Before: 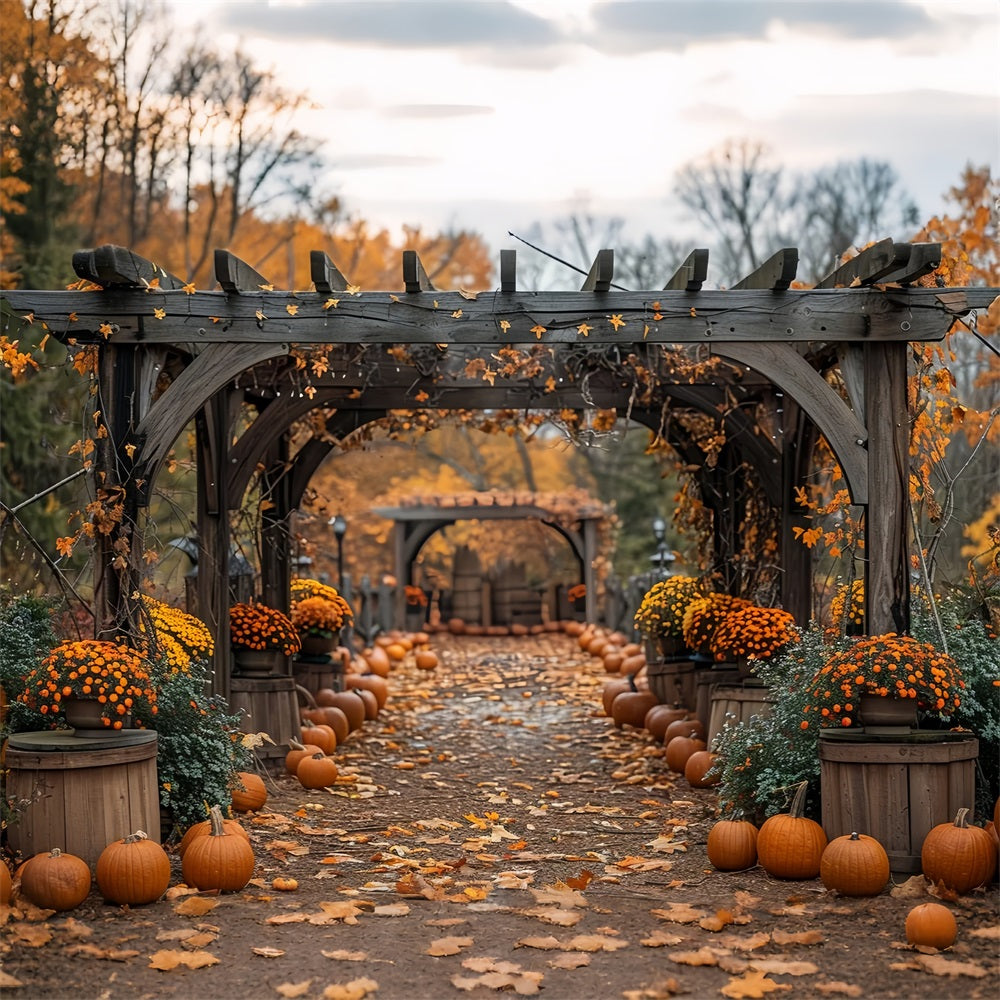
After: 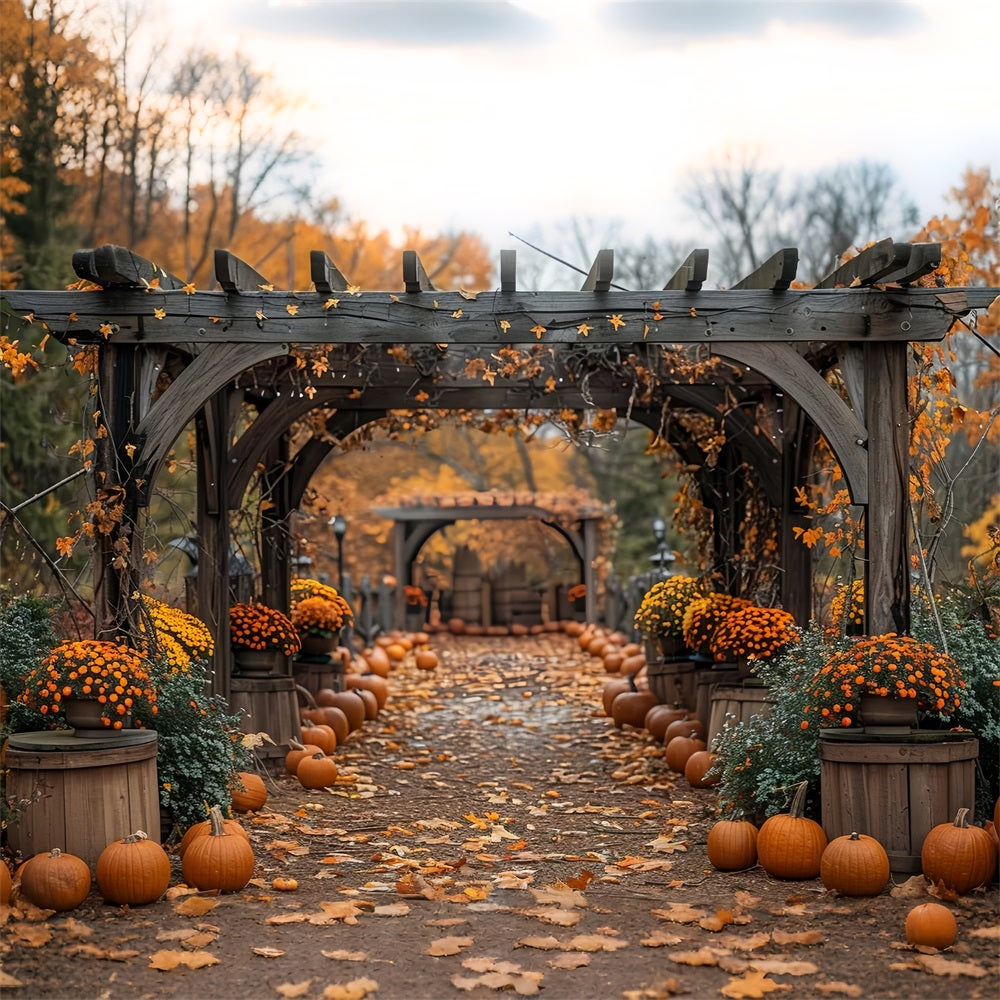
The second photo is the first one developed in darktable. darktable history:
bloom: size 5%, threshold 95%, strength 15%
